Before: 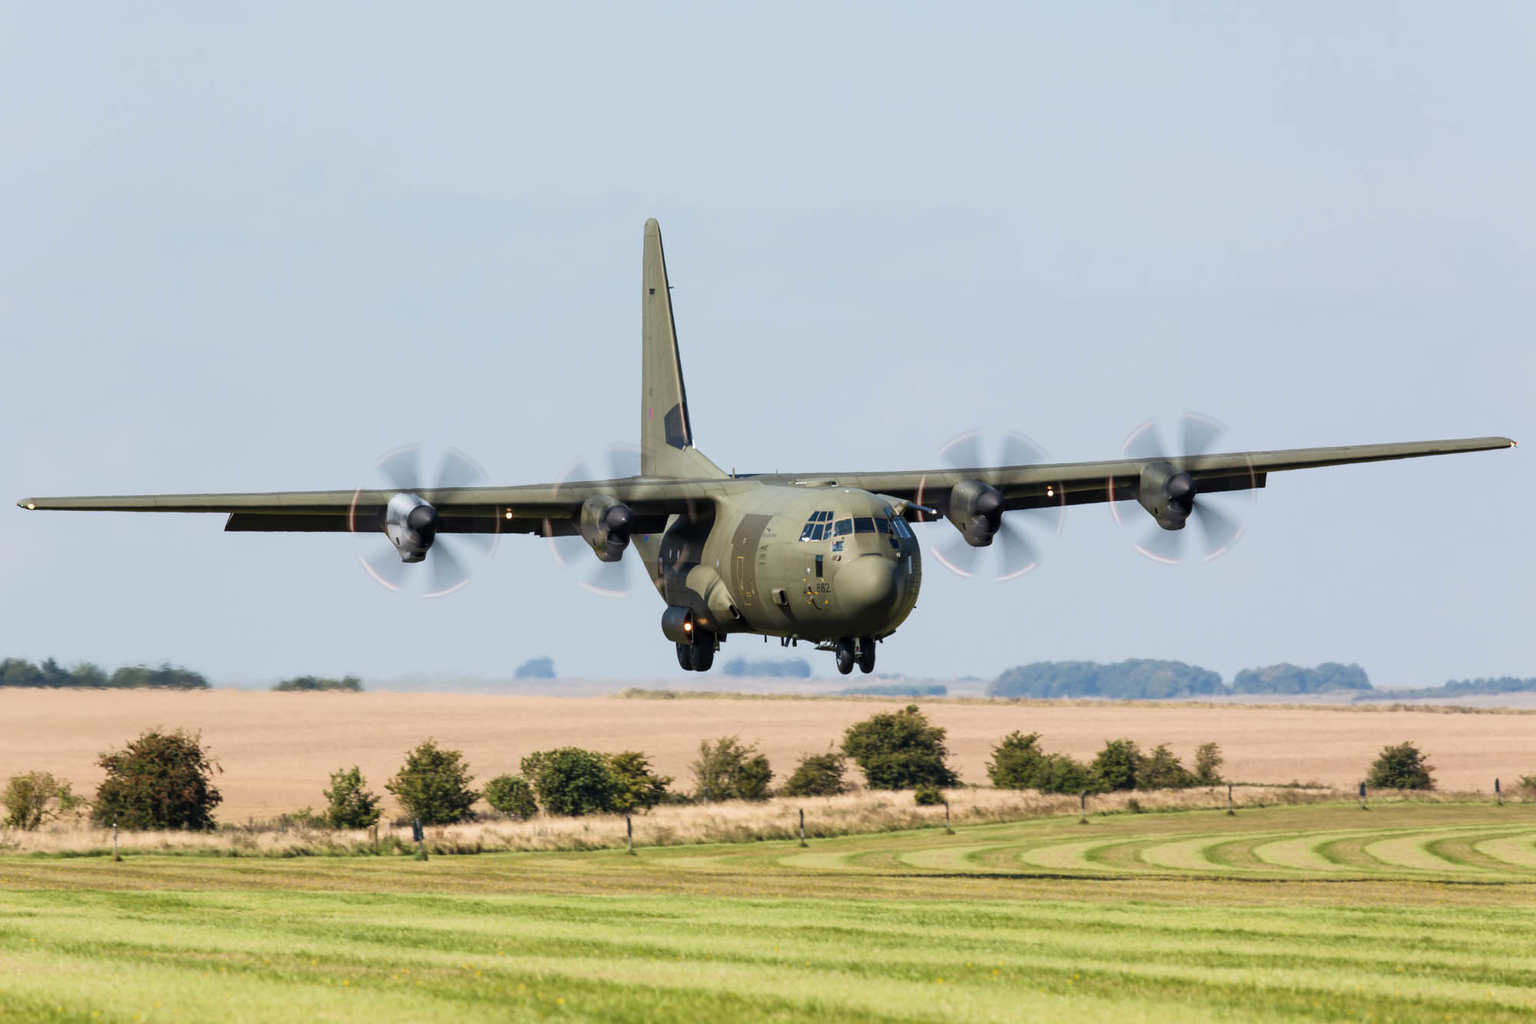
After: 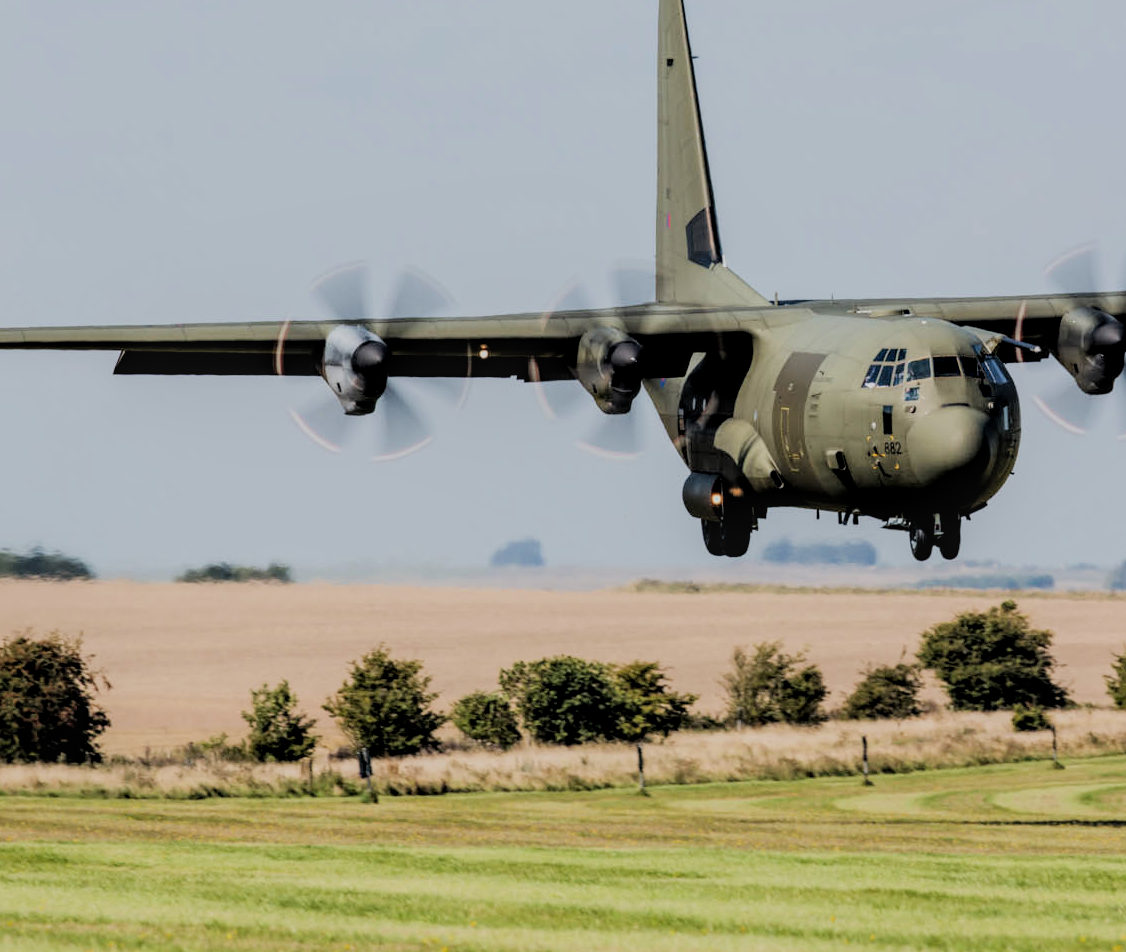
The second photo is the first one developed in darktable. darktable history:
crop: left 8.966%, top 23.852%, right 34.699%, bottom 4.703%
local contrast: on, module defaults
filmic rgb: black relative exposure -4.14 EV, white relative exposure 5.1 EV, hardness 2.11, contrast 1.165
